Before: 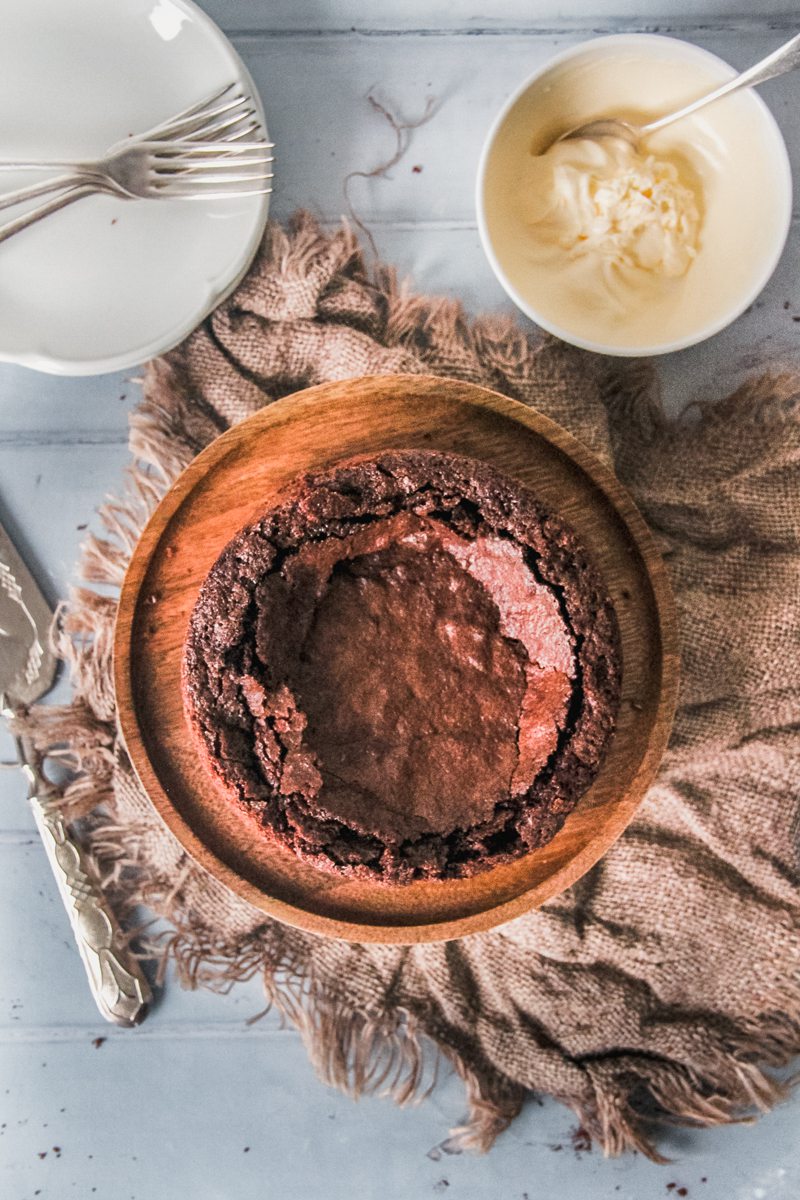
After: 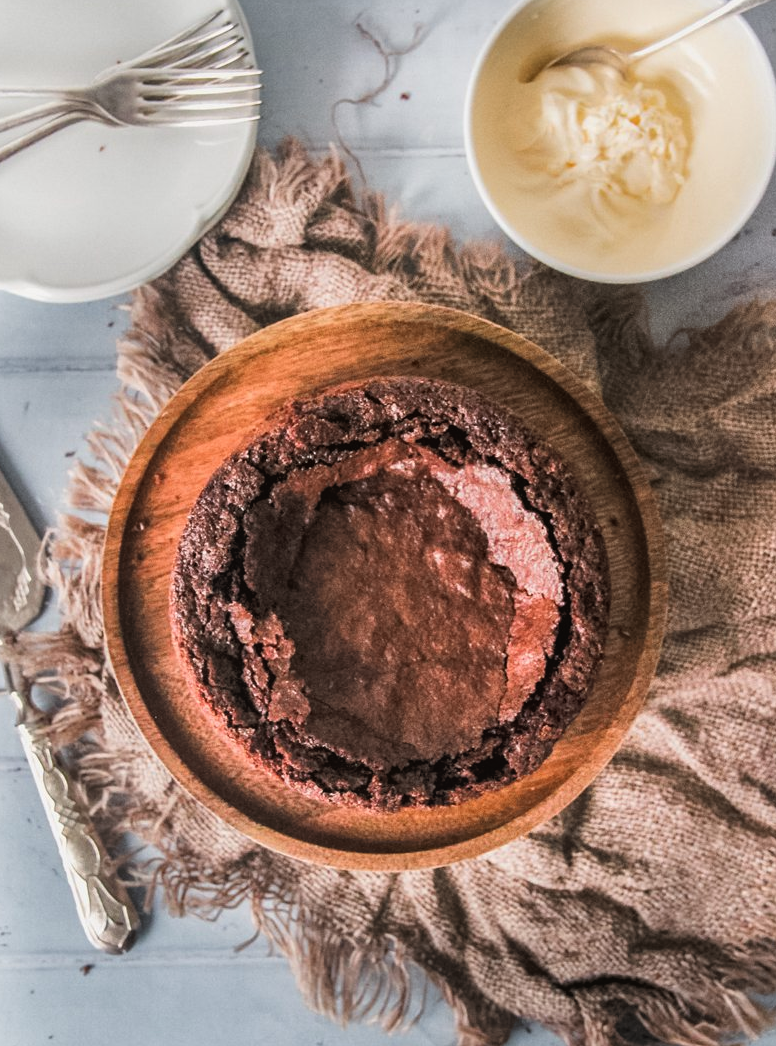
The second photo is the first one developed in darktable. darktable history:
color balance rgb: perceptual saturation grading › global saturation -3%
crop: left 1.507%, top 6.147%, right 1.379%, bottom 6.637%
surface blur: radius 16.53, green 0.002
